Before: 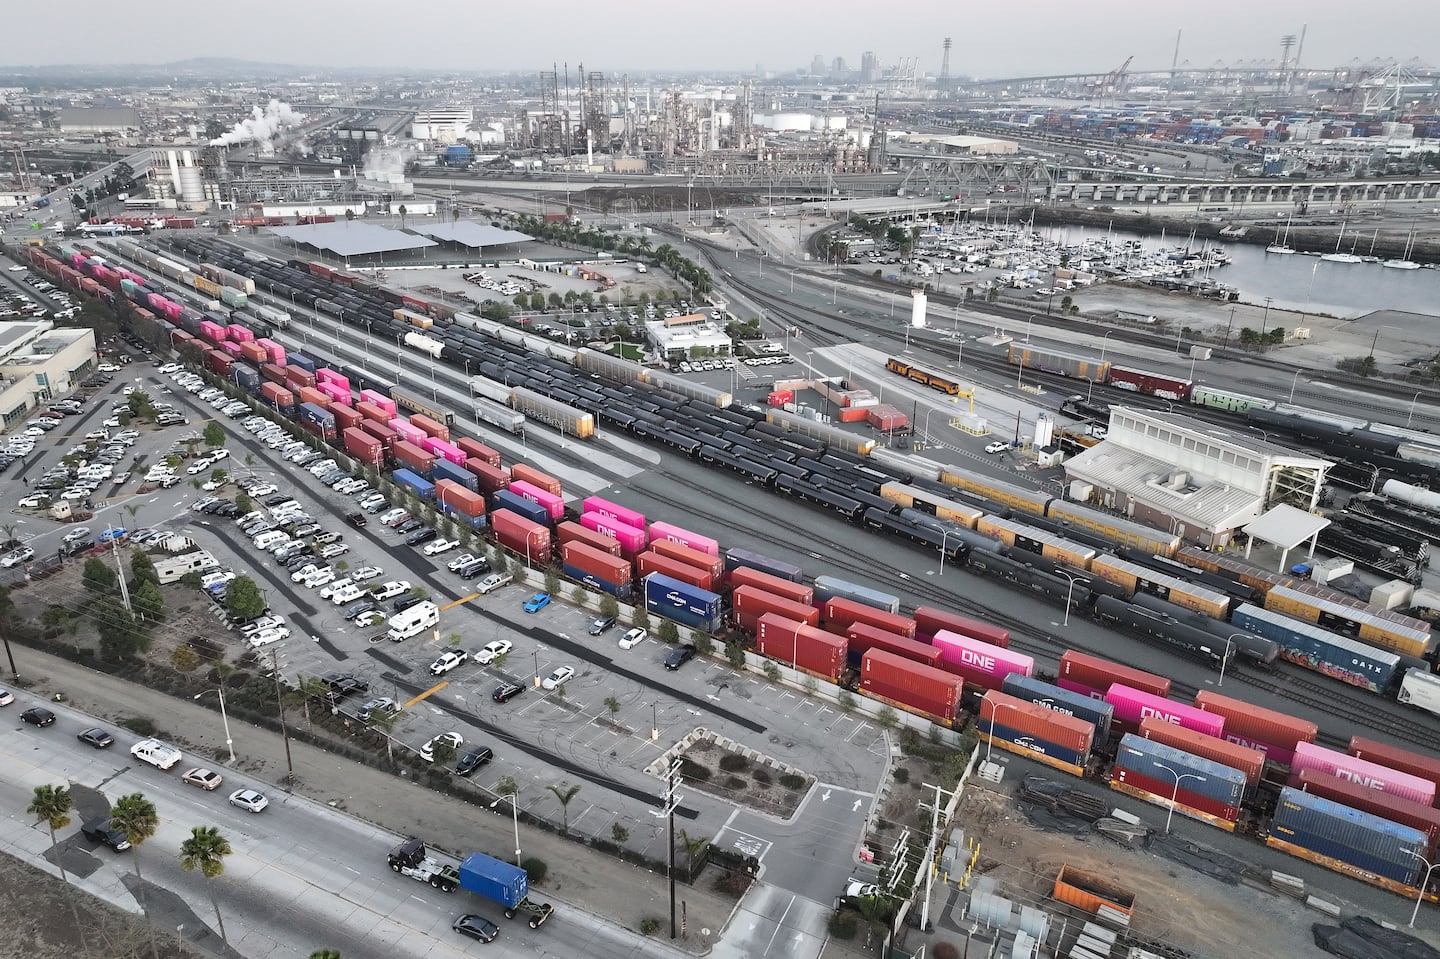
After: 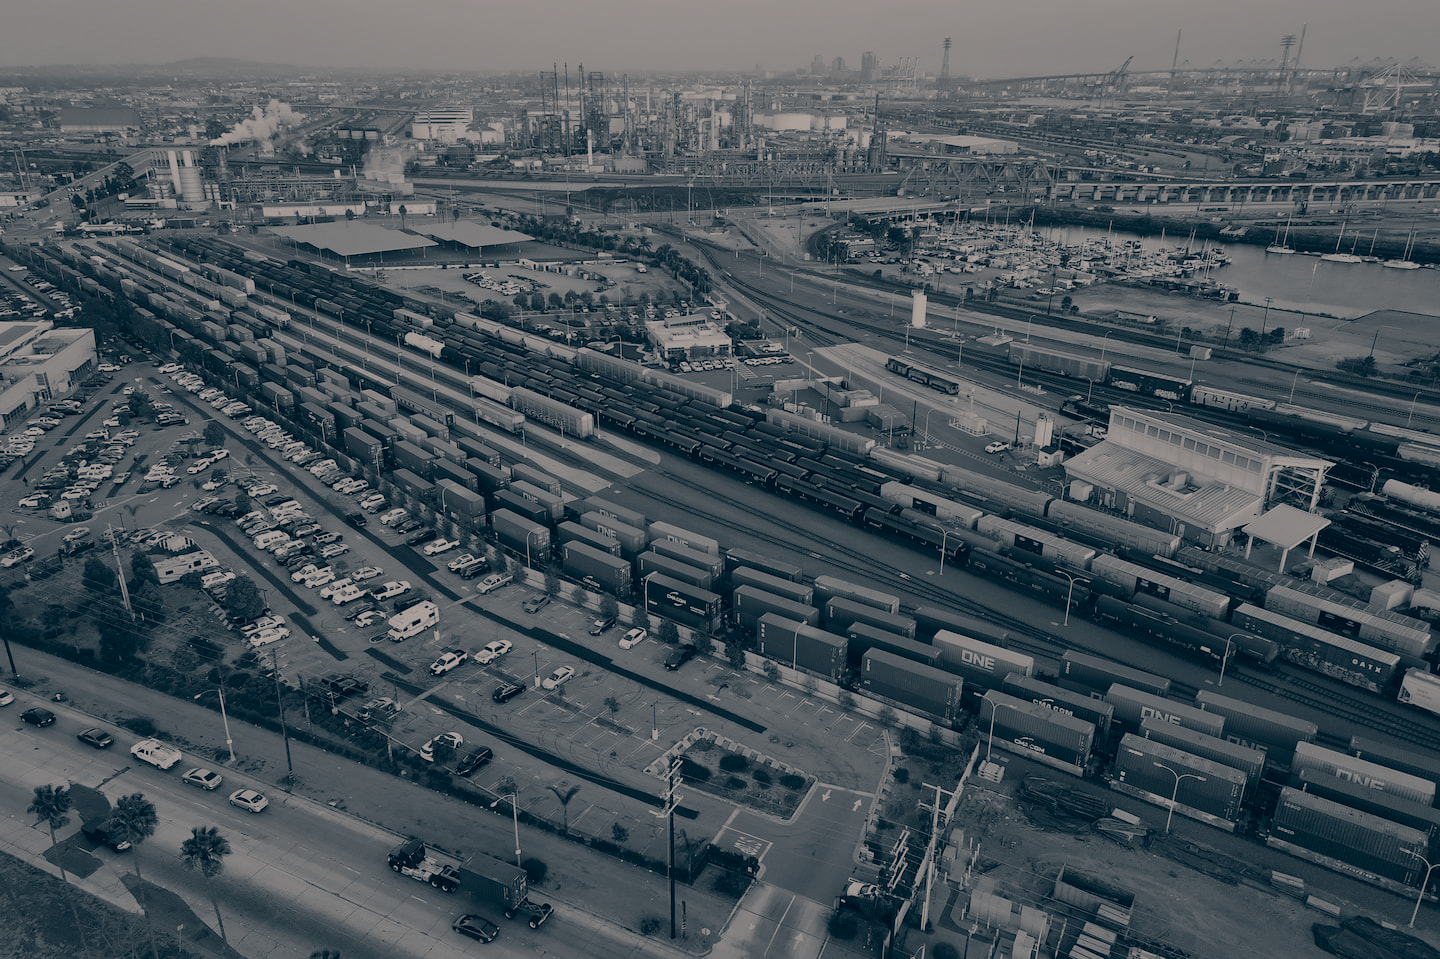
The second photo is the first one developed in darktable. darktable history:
exposure: exposure -1.453 EV, compensate highlight preservation false
contrast brightness saturation: saturation -0.995
color correction: highlights a* 10.29, highlights b* 14.13, shadows a* -9.97, shadows b* -15.12
